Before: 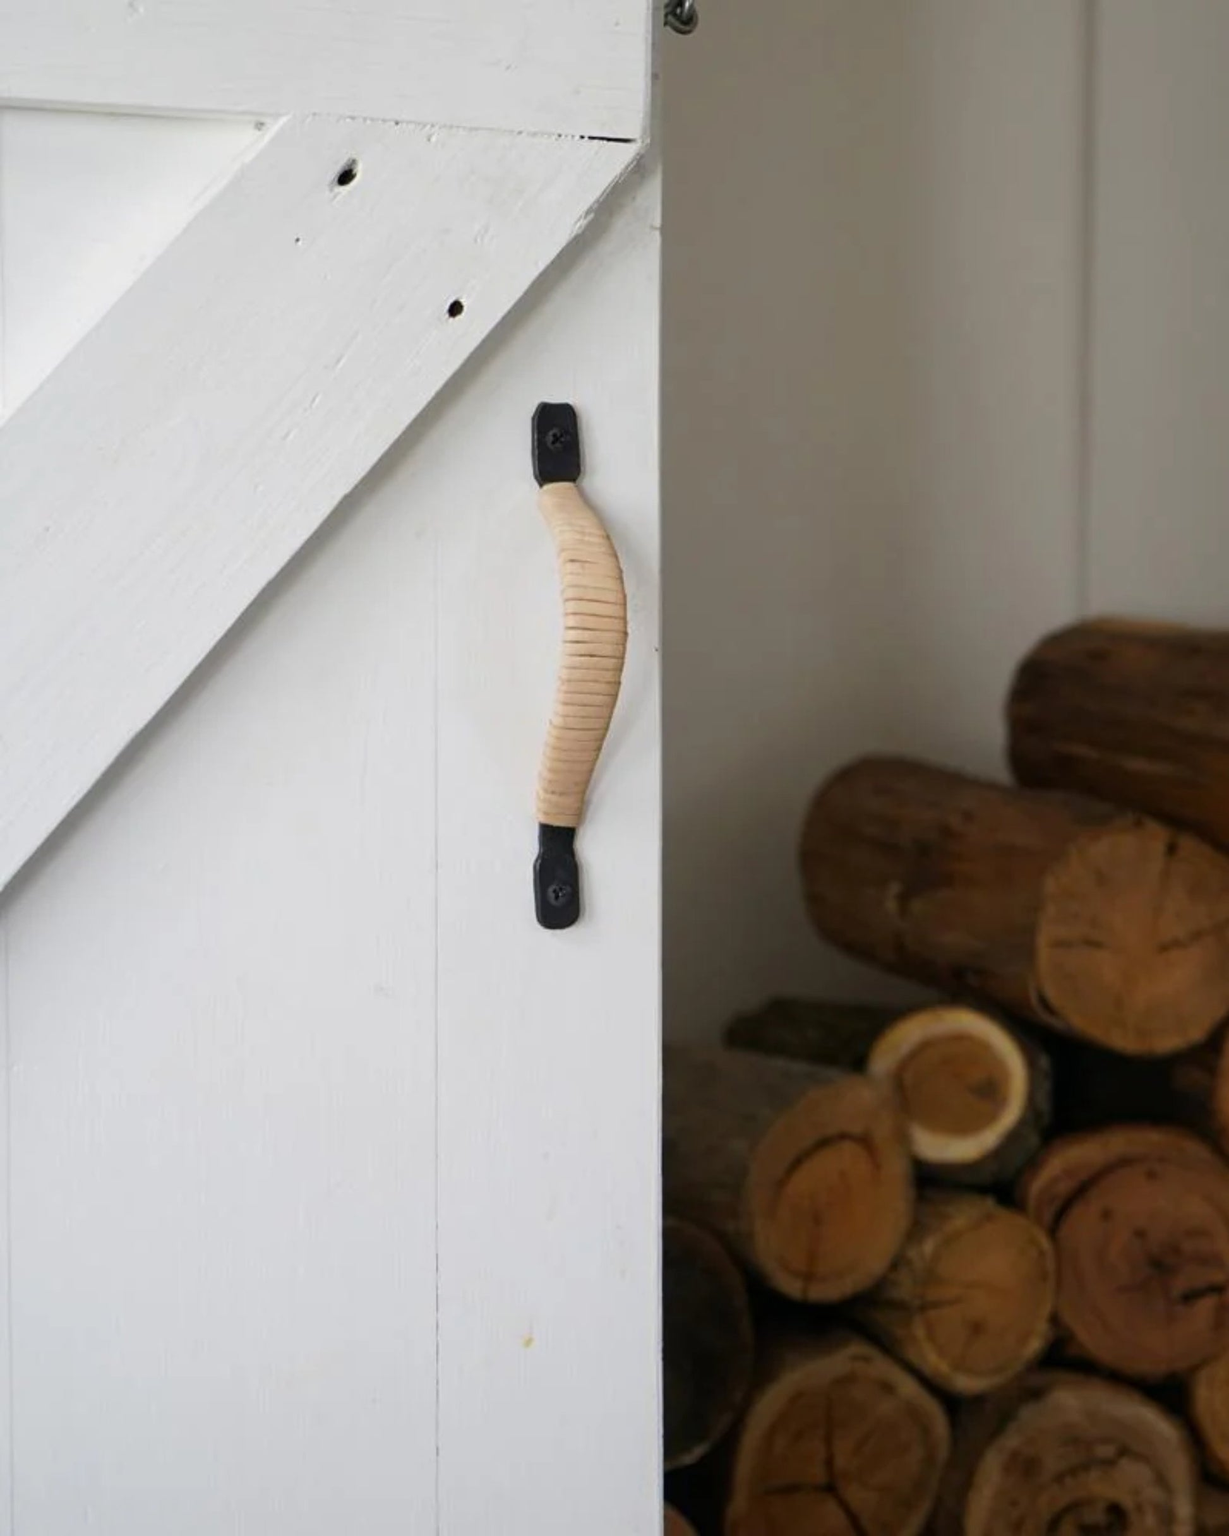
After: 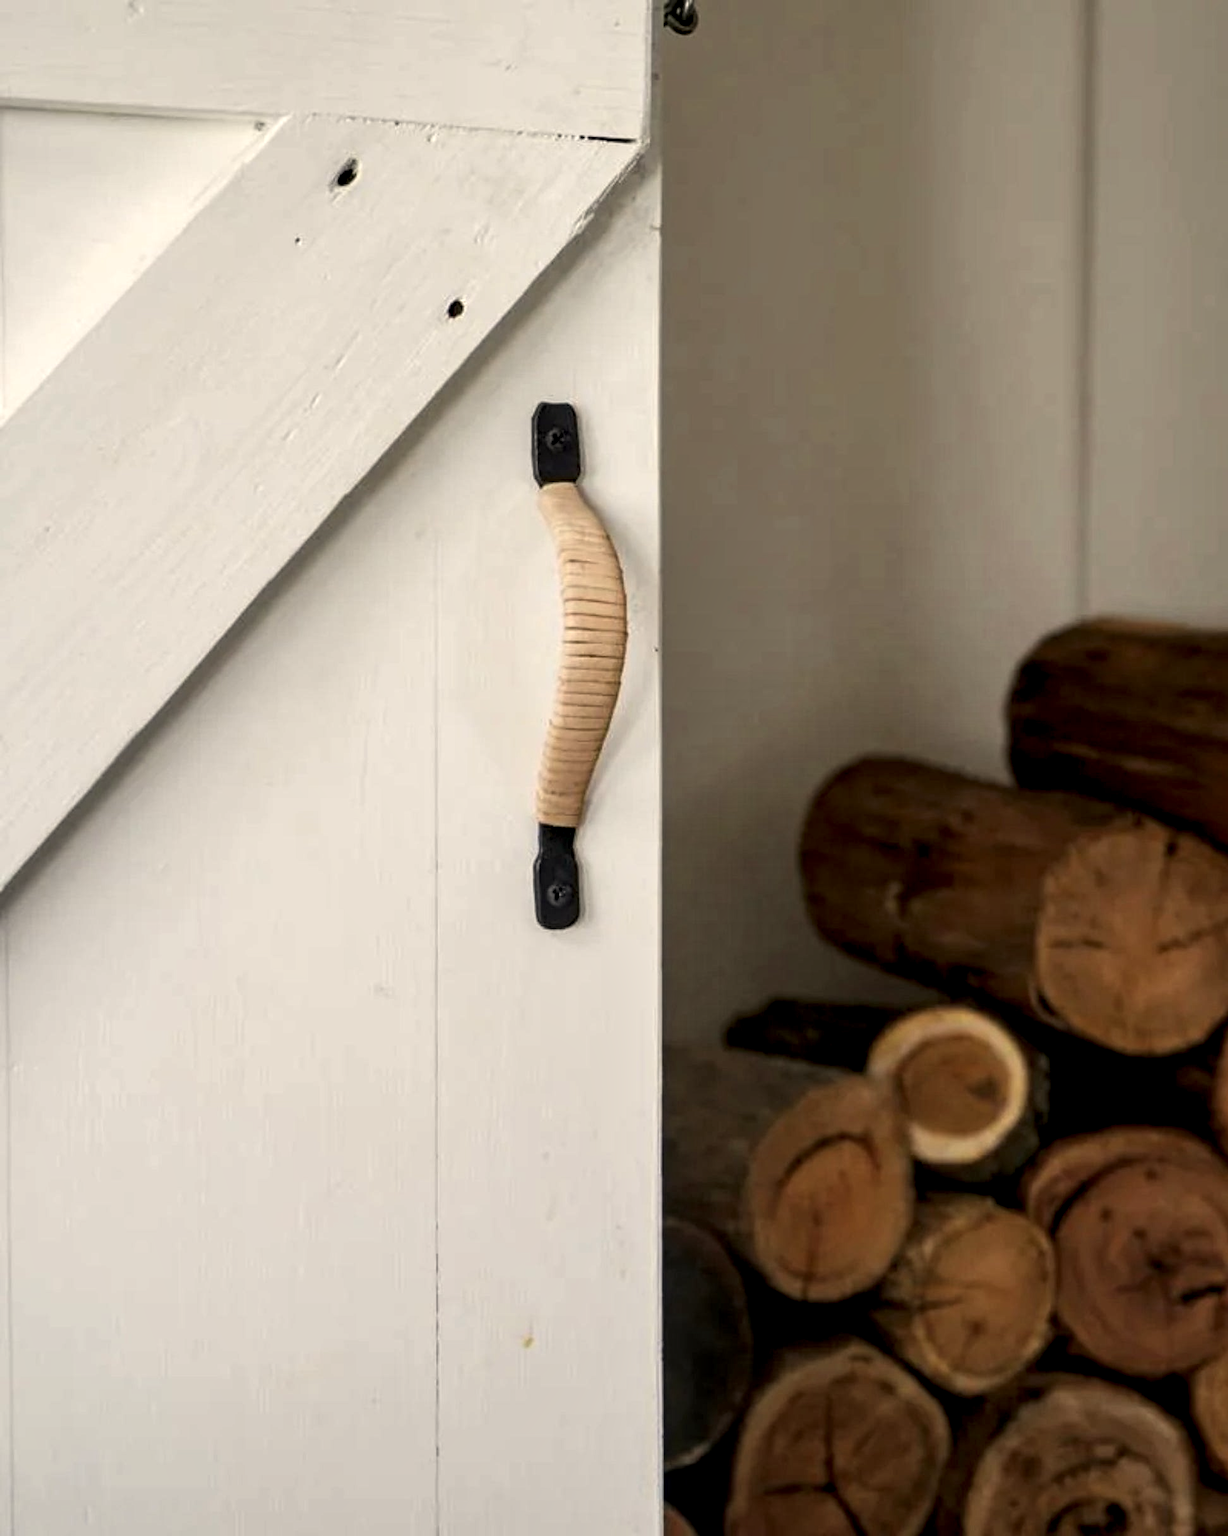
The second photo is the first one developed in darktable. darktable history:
white balance: red 1.045, blue 0.932
local contrast: highlights 65%, shadows 54%, detail 169%, midtone range 0.514
